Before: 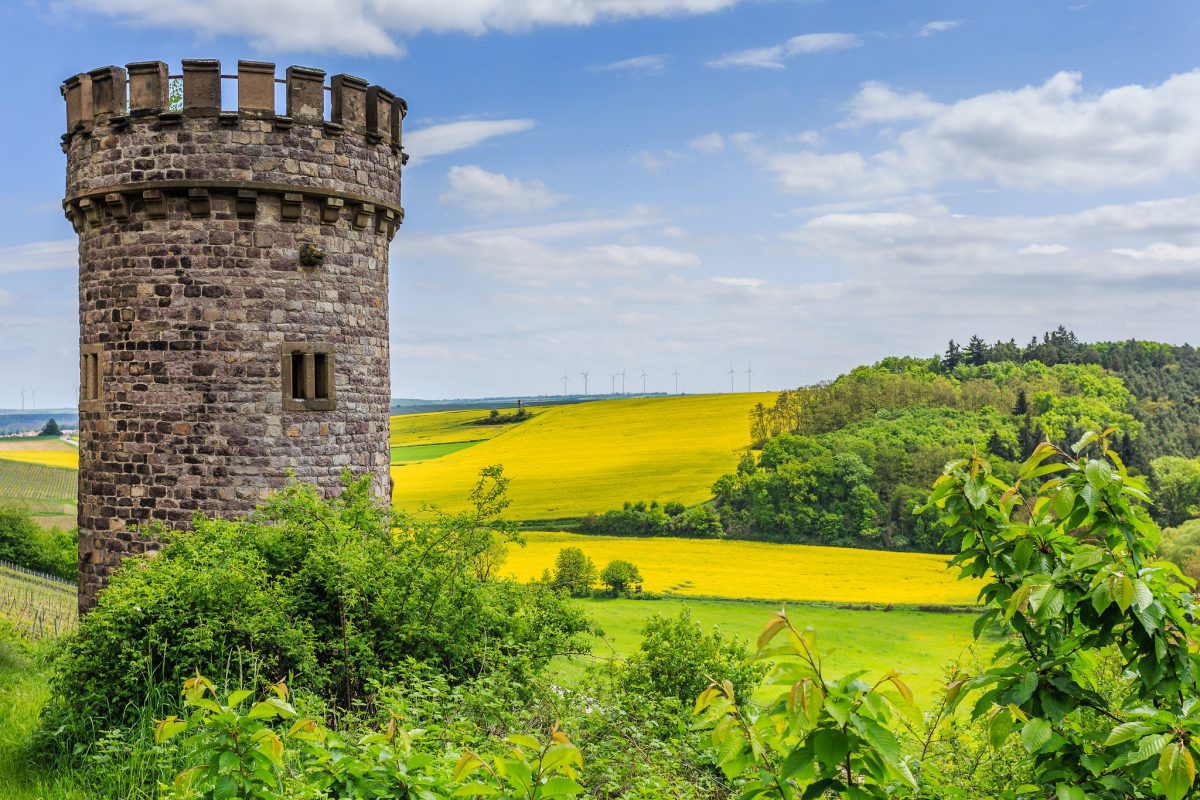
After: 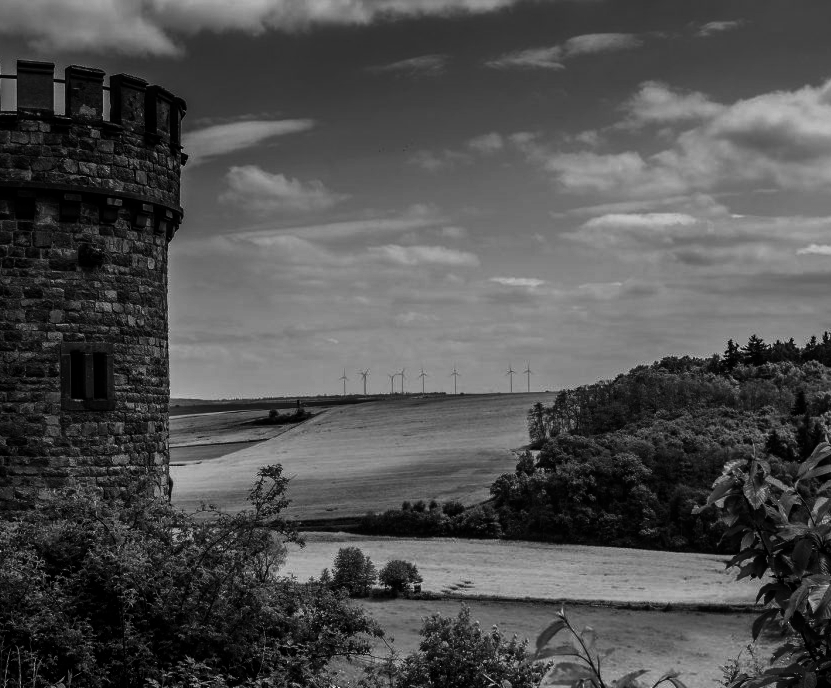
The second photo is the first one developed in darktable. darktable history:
crop: left 18.479%, right 12.2%, bottom 13.971%
contrast brightness saturation: contrast 0.02, brightness -1, saturation -1
